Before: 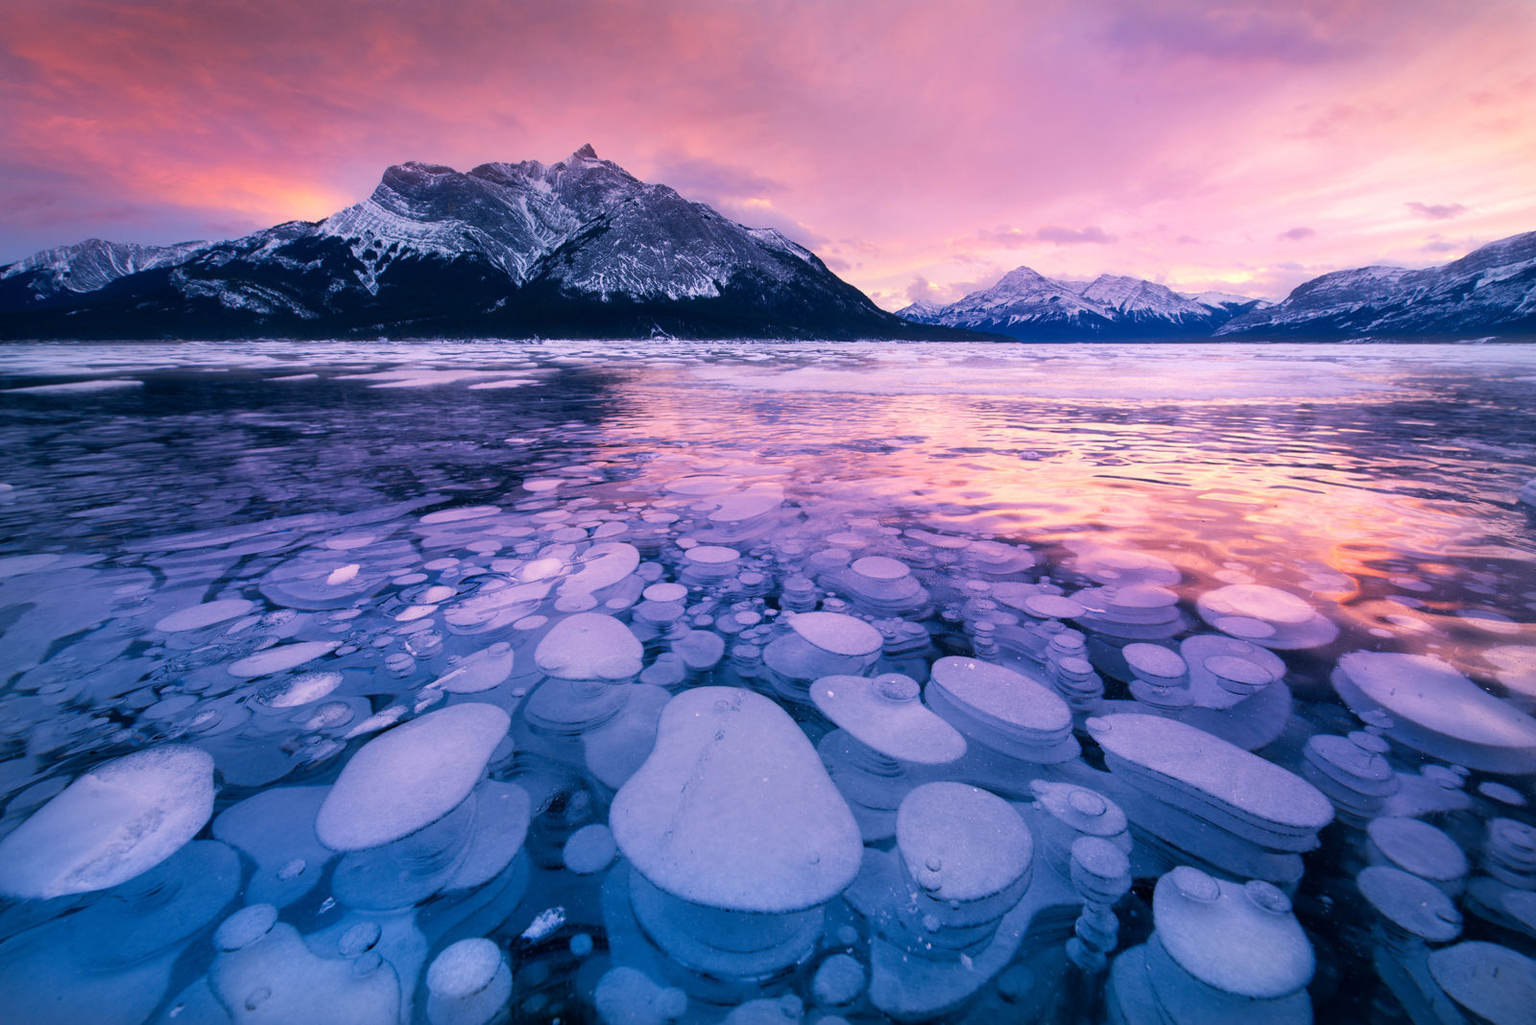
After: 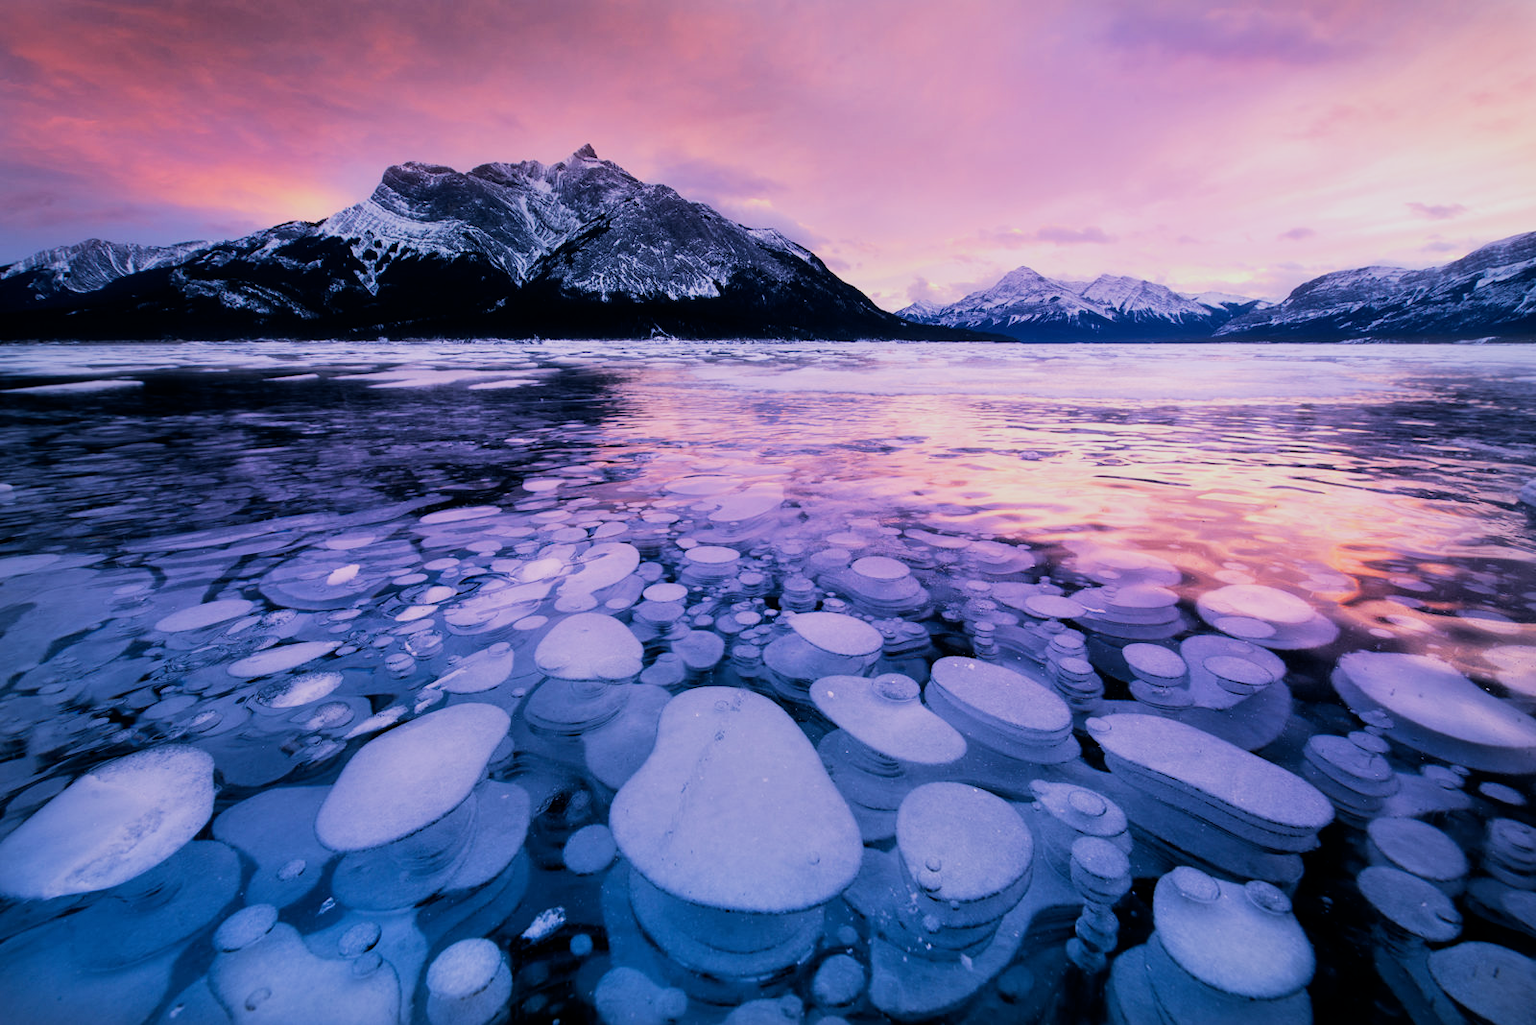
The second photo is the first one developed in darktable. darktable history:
white balance: red 0.98, blue 1.034
filmic rgb: black relative exposure -5 EV, hardness 2.88, contrast 1.3, highlights saturation mix -30%
